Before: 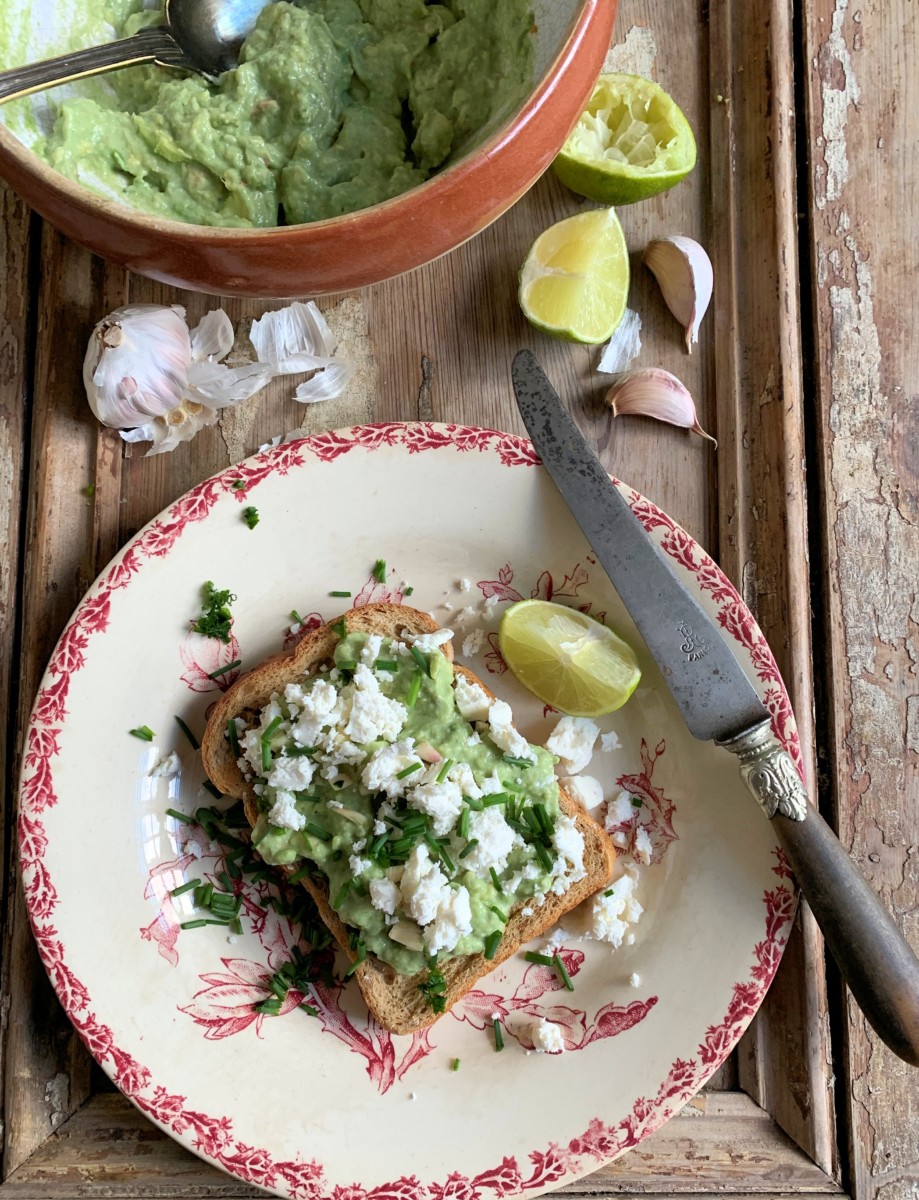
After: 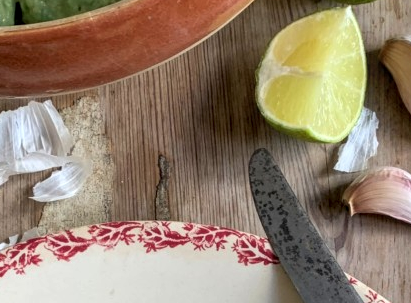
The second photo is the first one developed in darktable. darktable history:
crop: left 28.633%, top 16.82%, right 26.591%, bottom 57.916%
local contrast: on, module defaults
